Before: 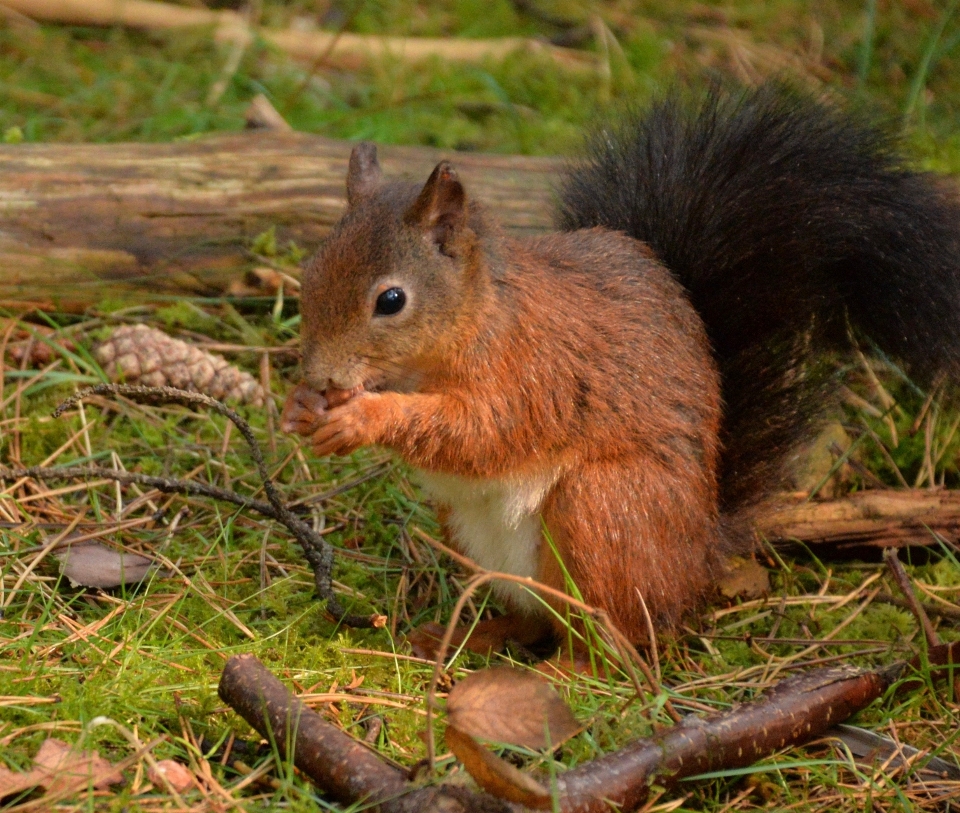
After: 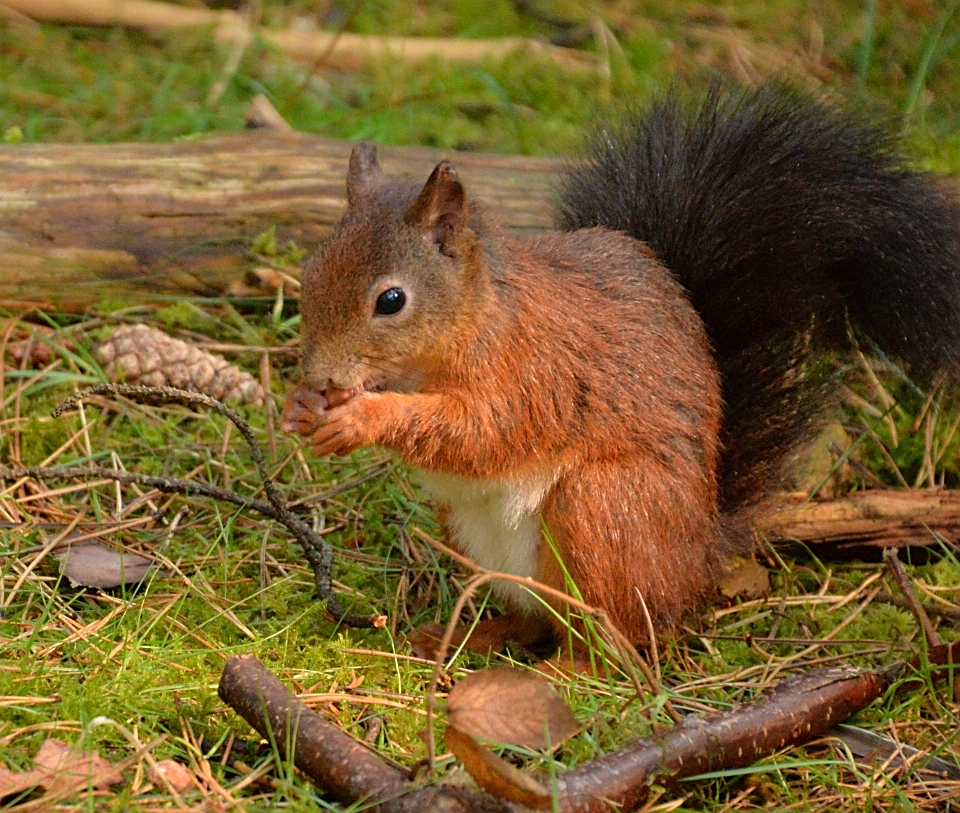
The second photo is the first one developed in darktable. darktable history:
levels: levels [0, 0.478, 1]
sharpen: on, module defaults
